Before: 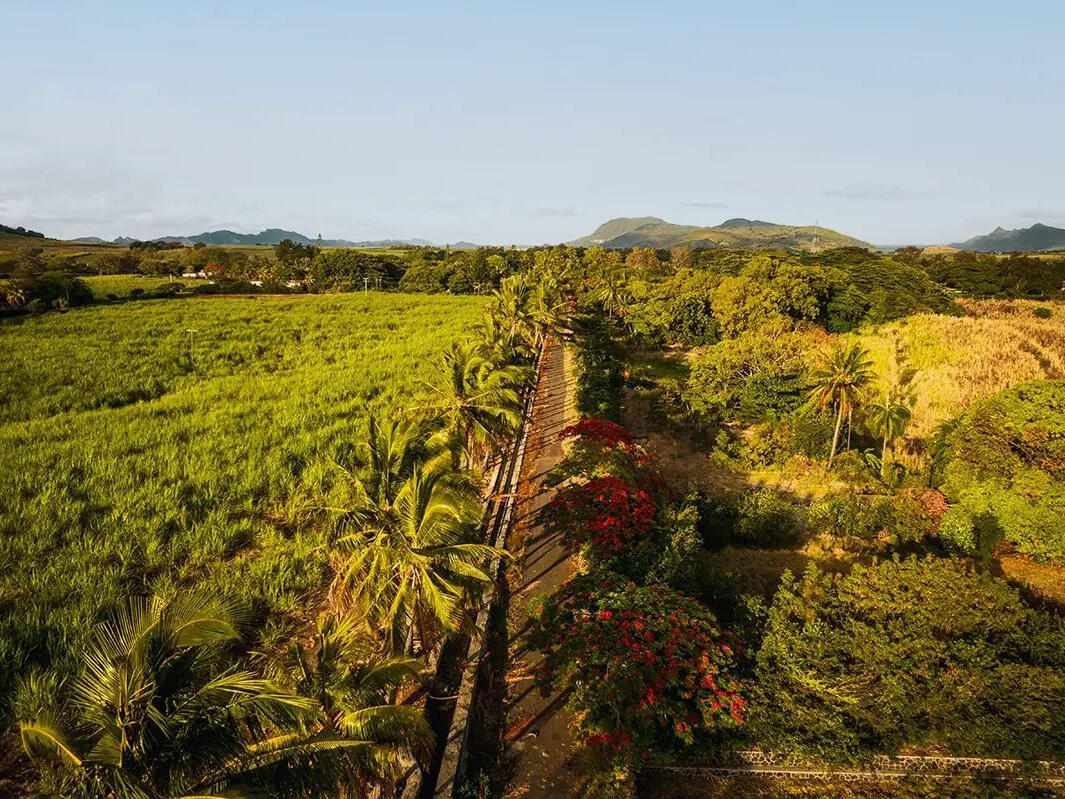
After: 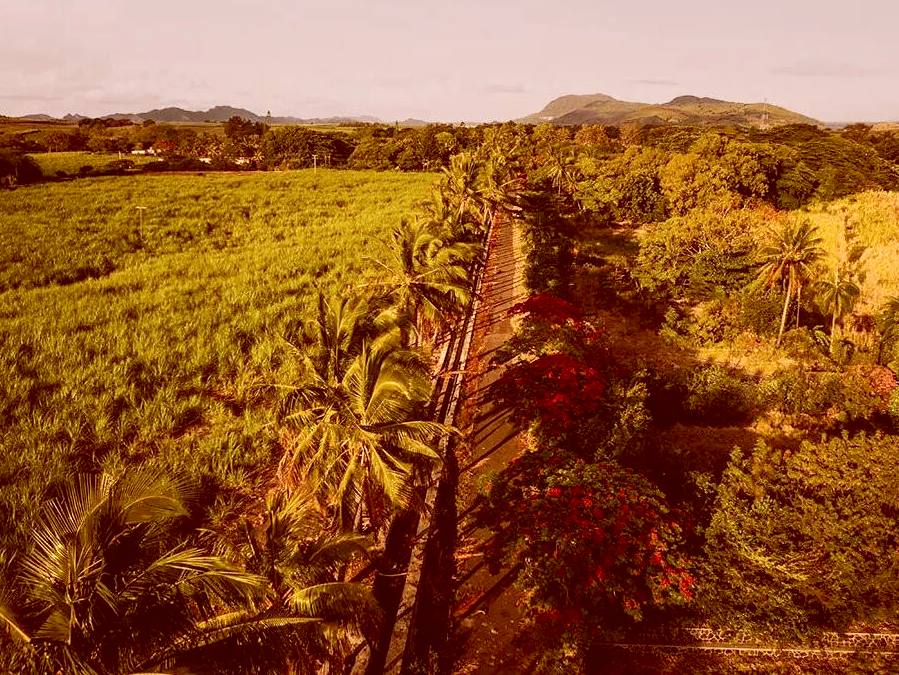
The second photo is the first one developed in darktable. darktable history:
crop and rotate: left 4.842%, top 15.51%, right 10.668%
color correction: highlights a* 9.03, highlights b* 8.71, shadows a* 40, shadows b* 40, saturation 0.8
